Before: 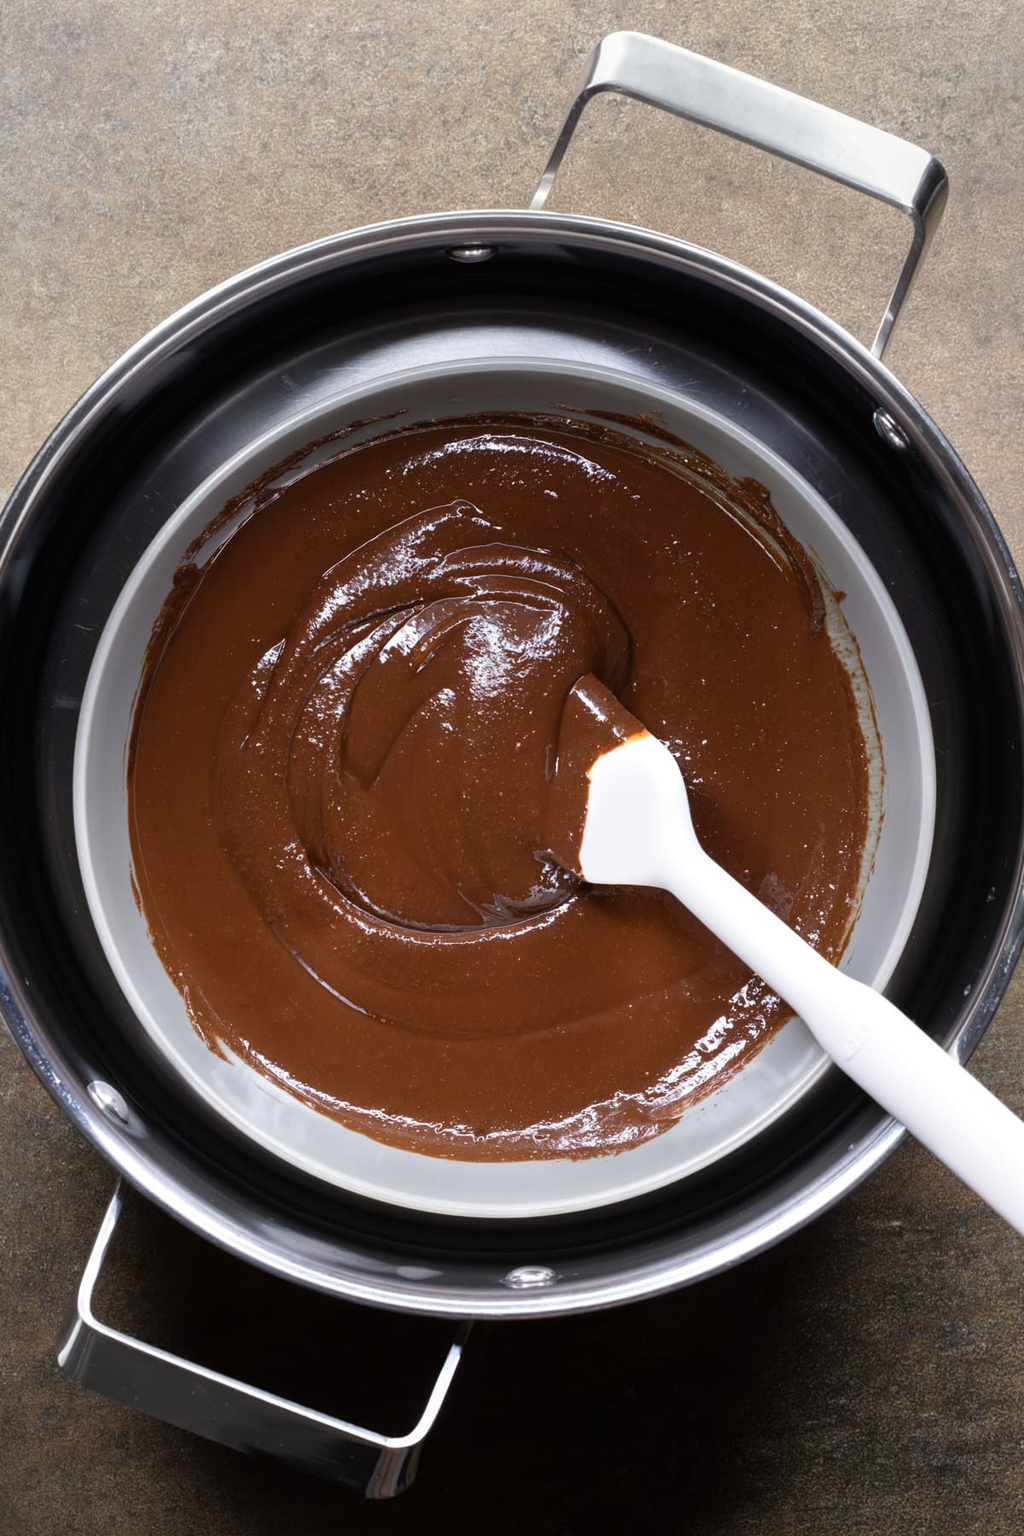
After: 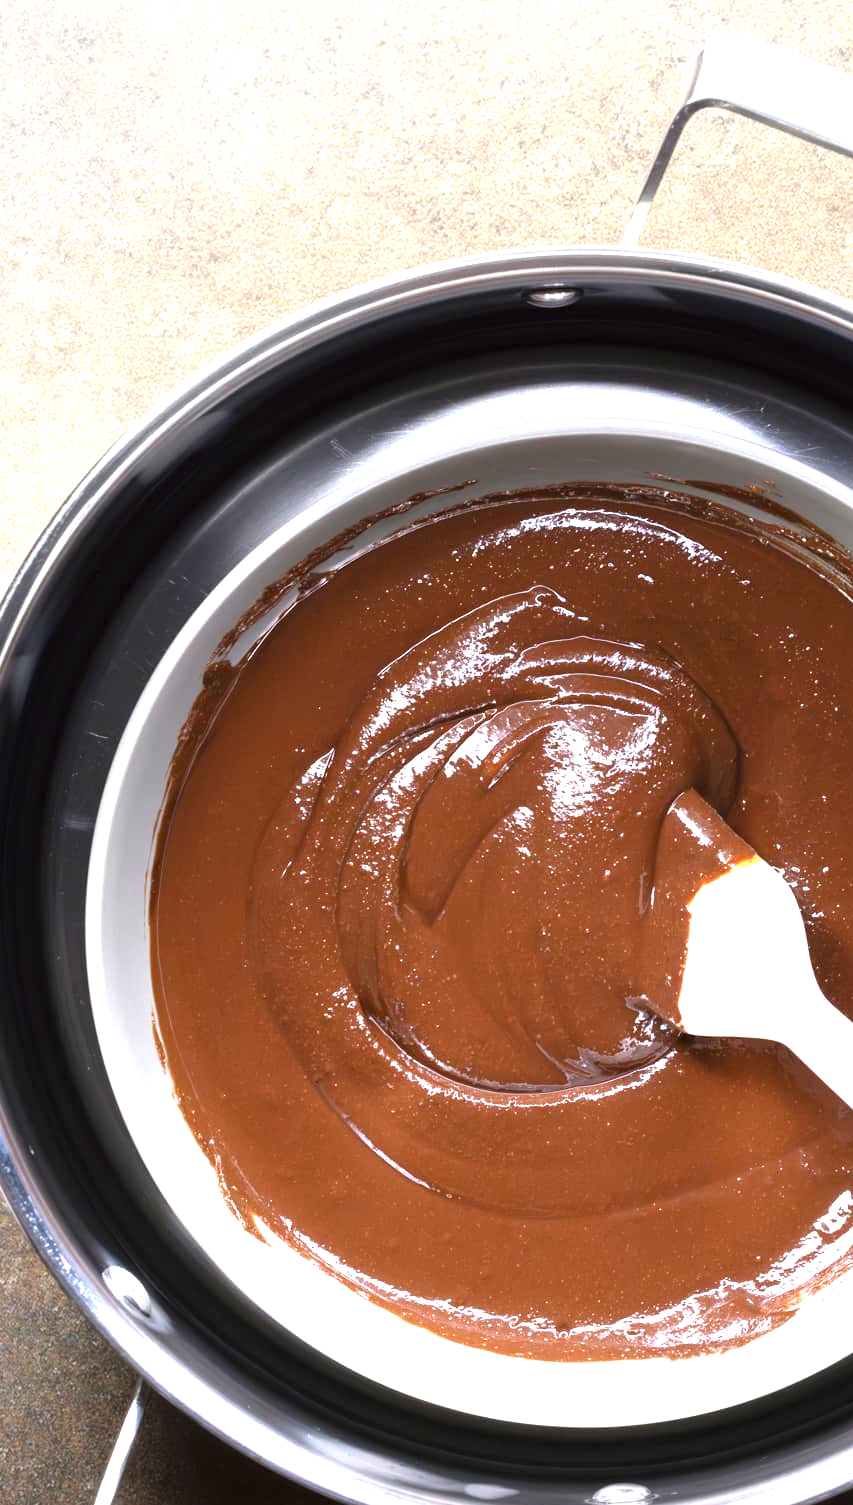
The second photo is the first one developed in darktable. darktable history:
crop: right 28.91%, bottom 16.336%
exposure: black level correction 0, exposure 1.405 EV, compensate highlight preservation false
